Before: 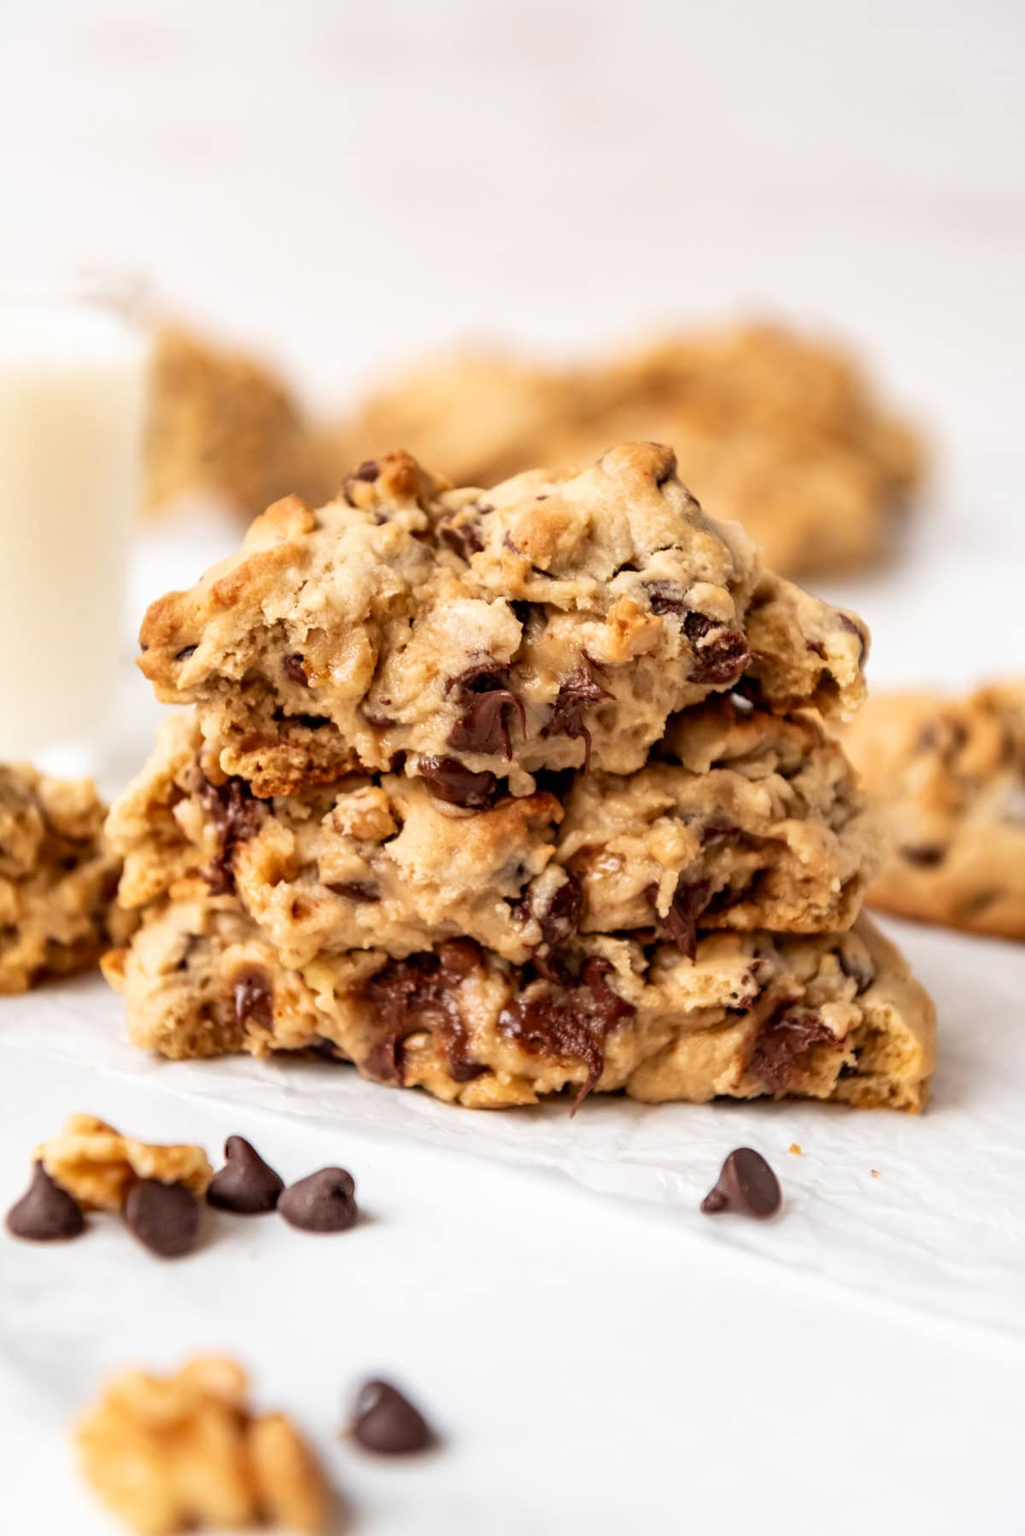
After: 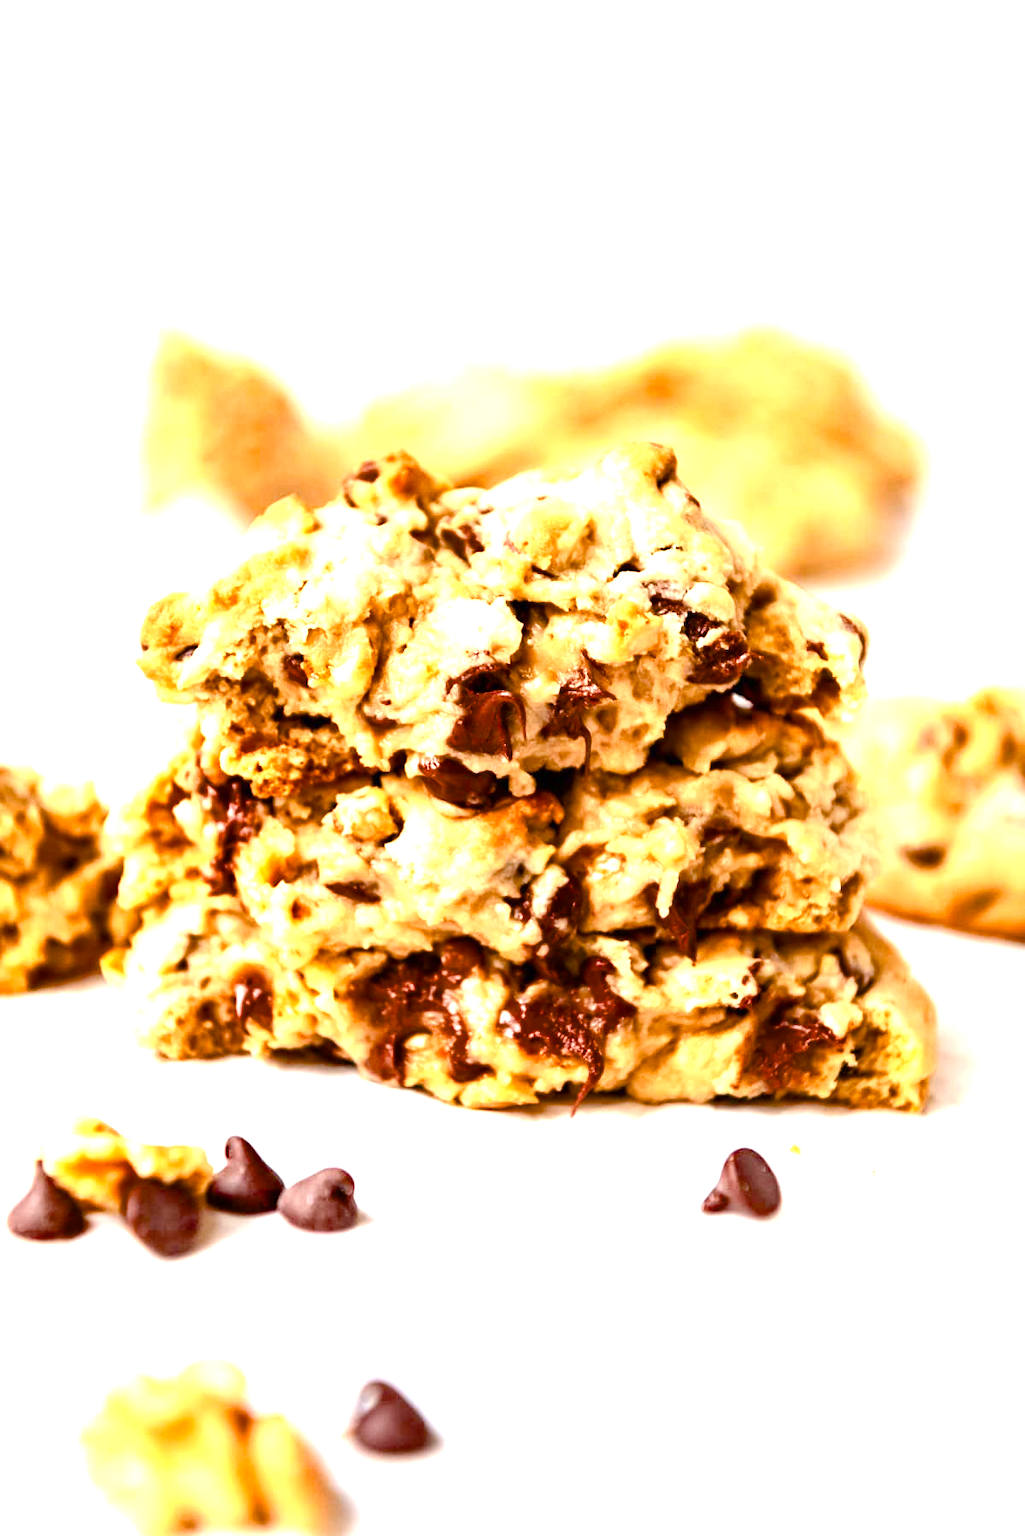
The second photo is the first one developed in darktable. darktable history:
color balance rgb: linear chroma grading › global chroma 9.933%, perceptual saturation grading › global saturation 26.171%, perceptual saturation grading › highlights -28.631%, perceptual saturation grading › mid-tones 15.937%, perceptual saturation grading › shadows 33.068%, saturation formula JzAzBz (2021)
exposure: black level correction 0, exposure 1.391 EV, compensate highlight preservation false
